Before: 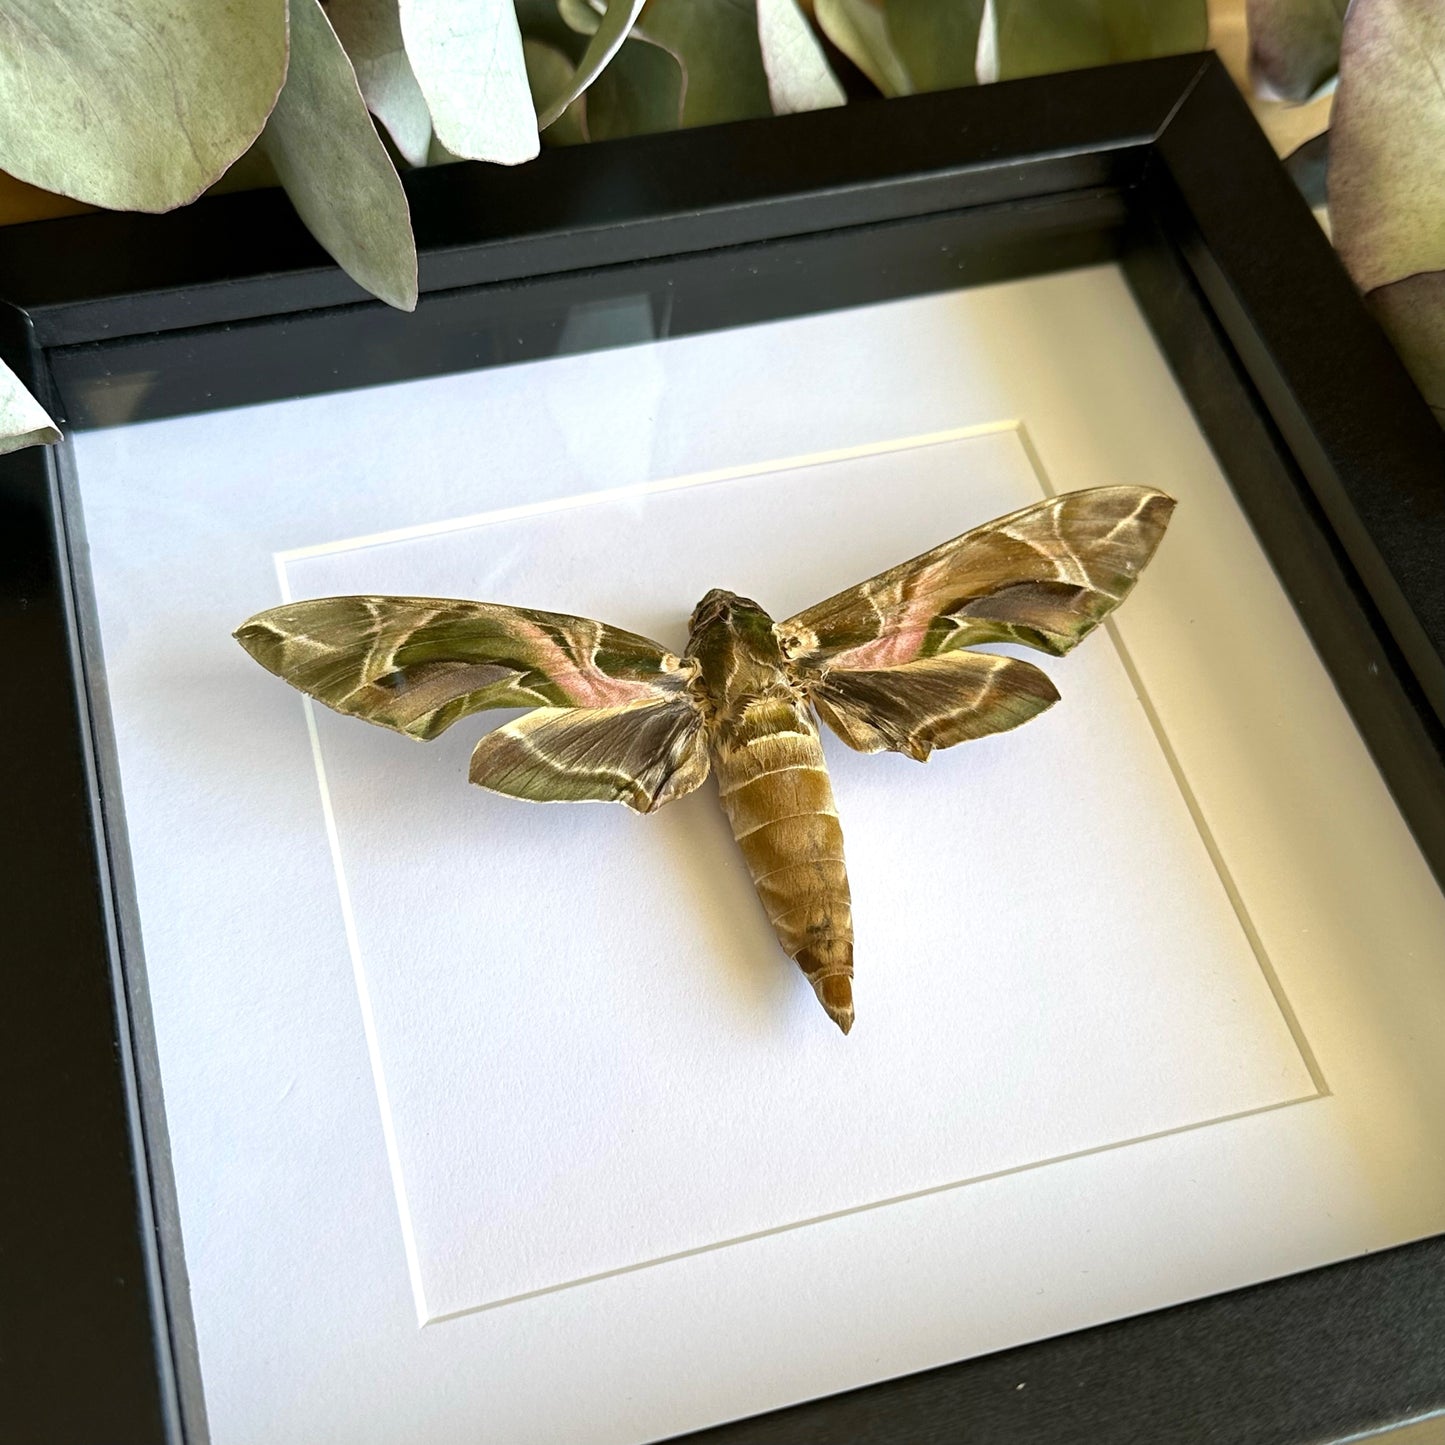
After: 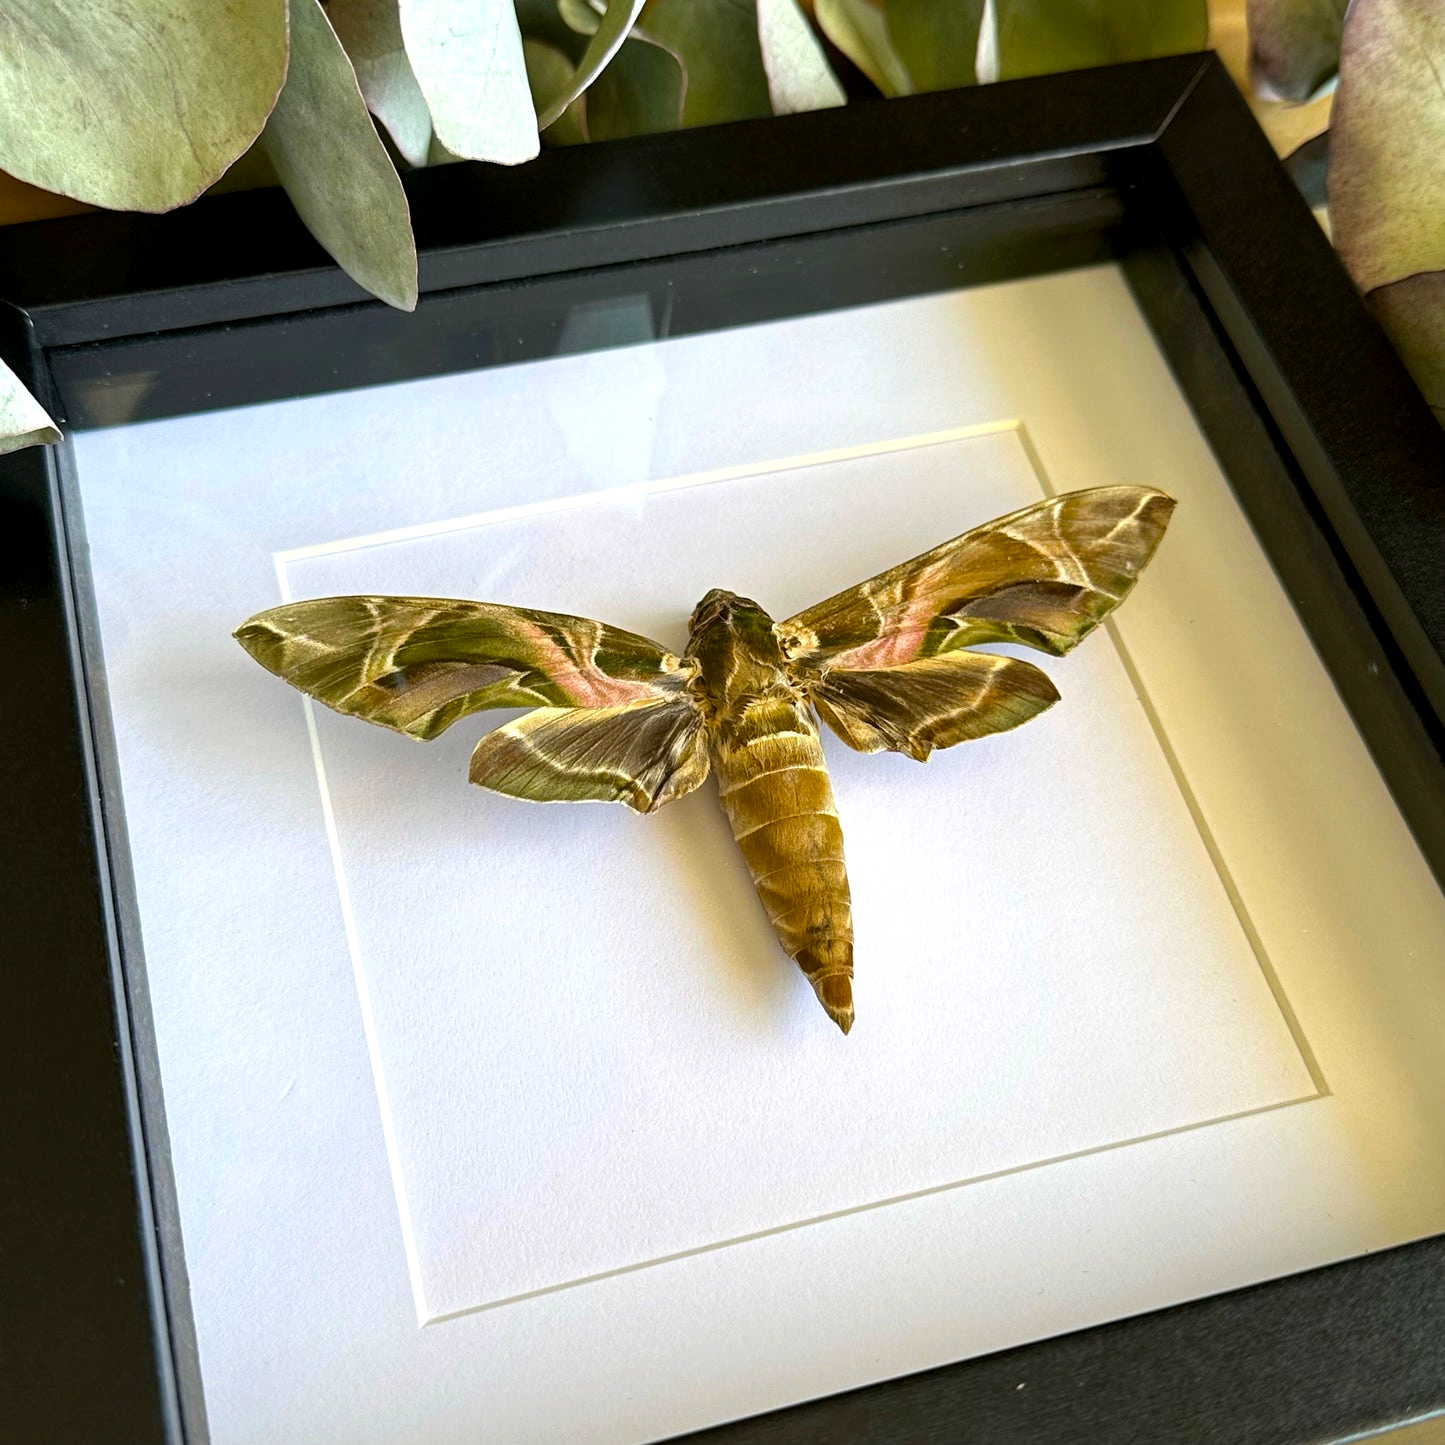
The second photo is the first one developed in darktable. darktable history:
color balance rgb: perceptual saturation grading › global saturation 25%, global vibrance 10%
local contrast: highlights 100%, shadows 100%, detail 120%, midtone range 0.2
